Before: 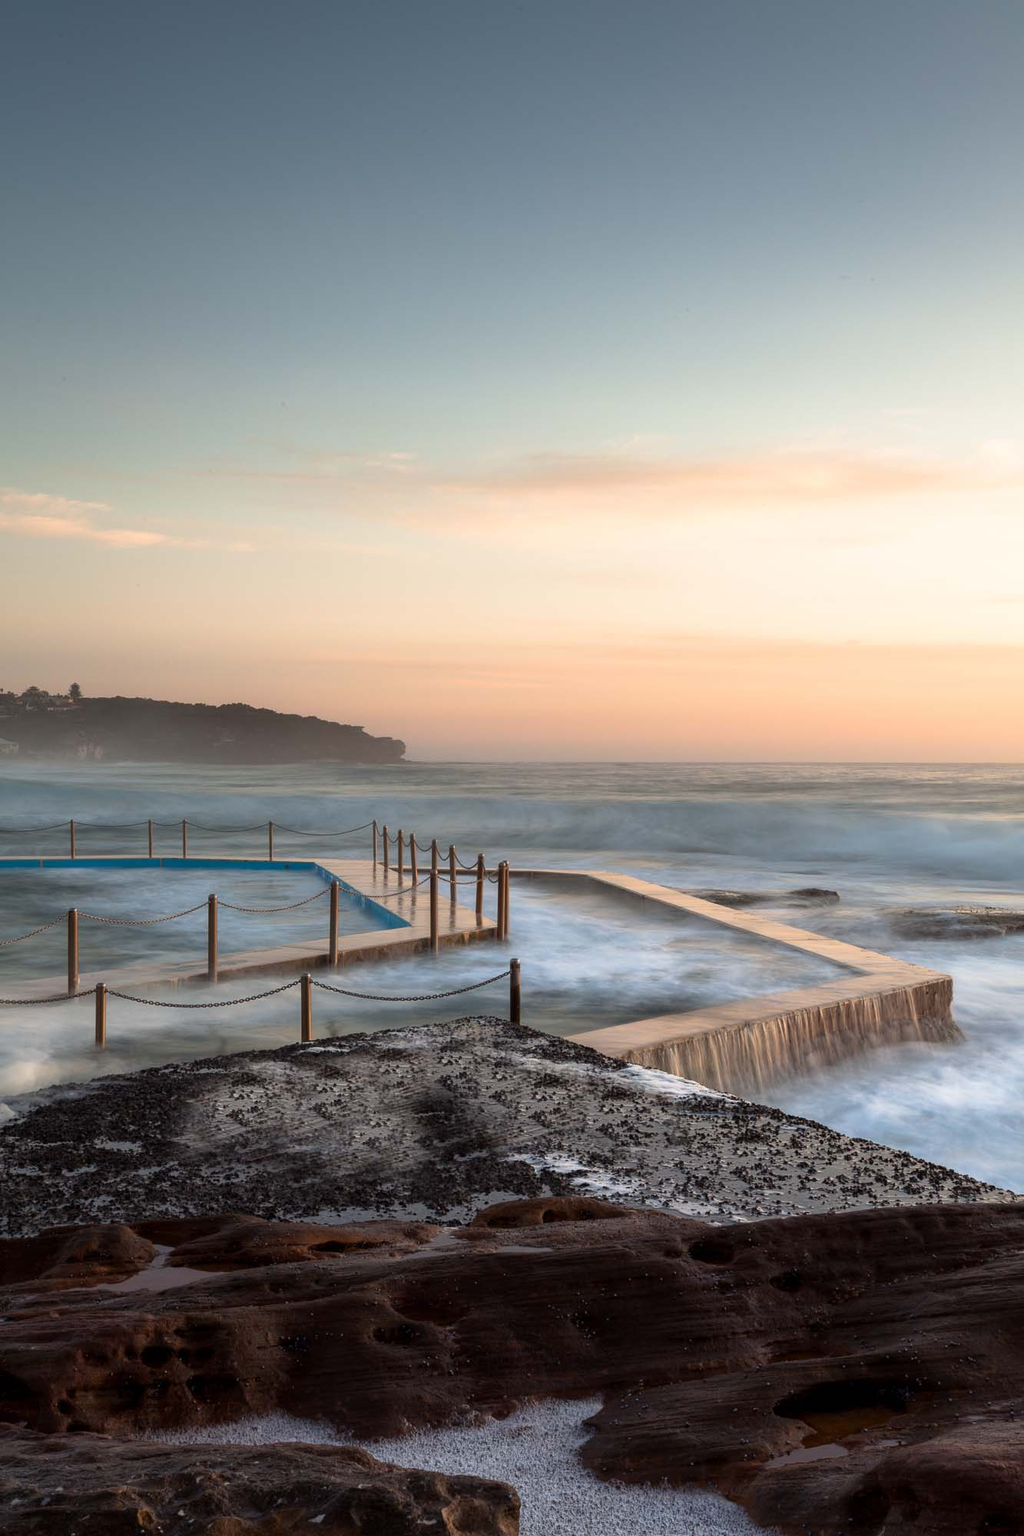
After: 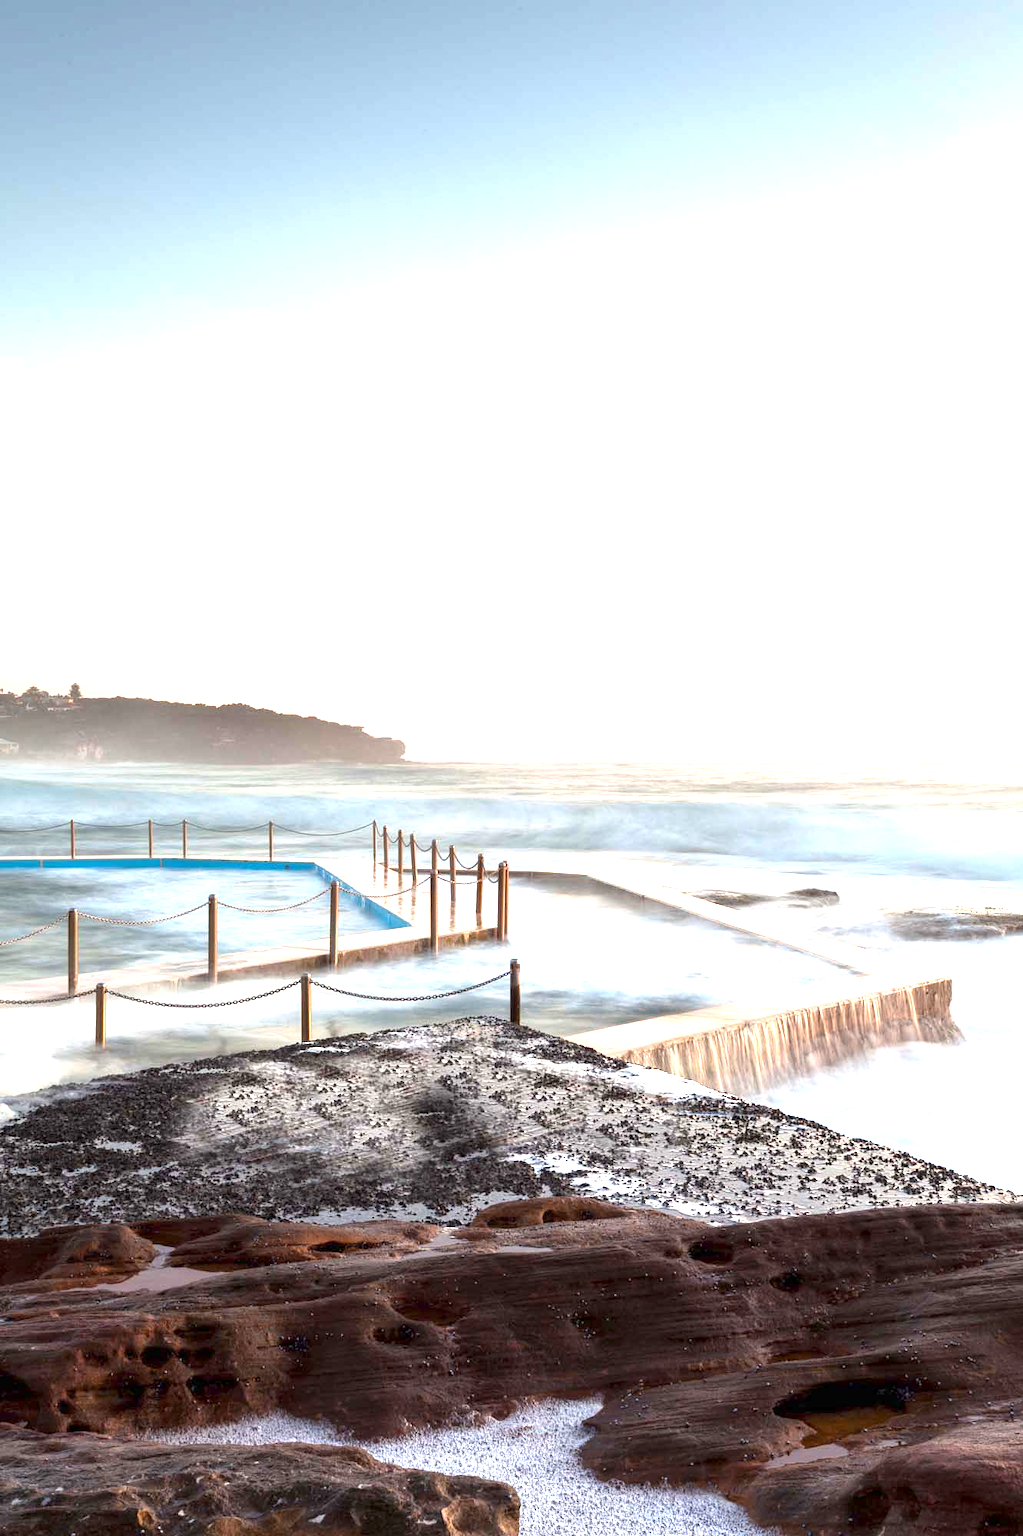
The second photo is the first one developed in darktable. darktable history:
tone equalizer: on, module defaults
exposure: exposure 2.003 EV, compensate highlight preservation false
